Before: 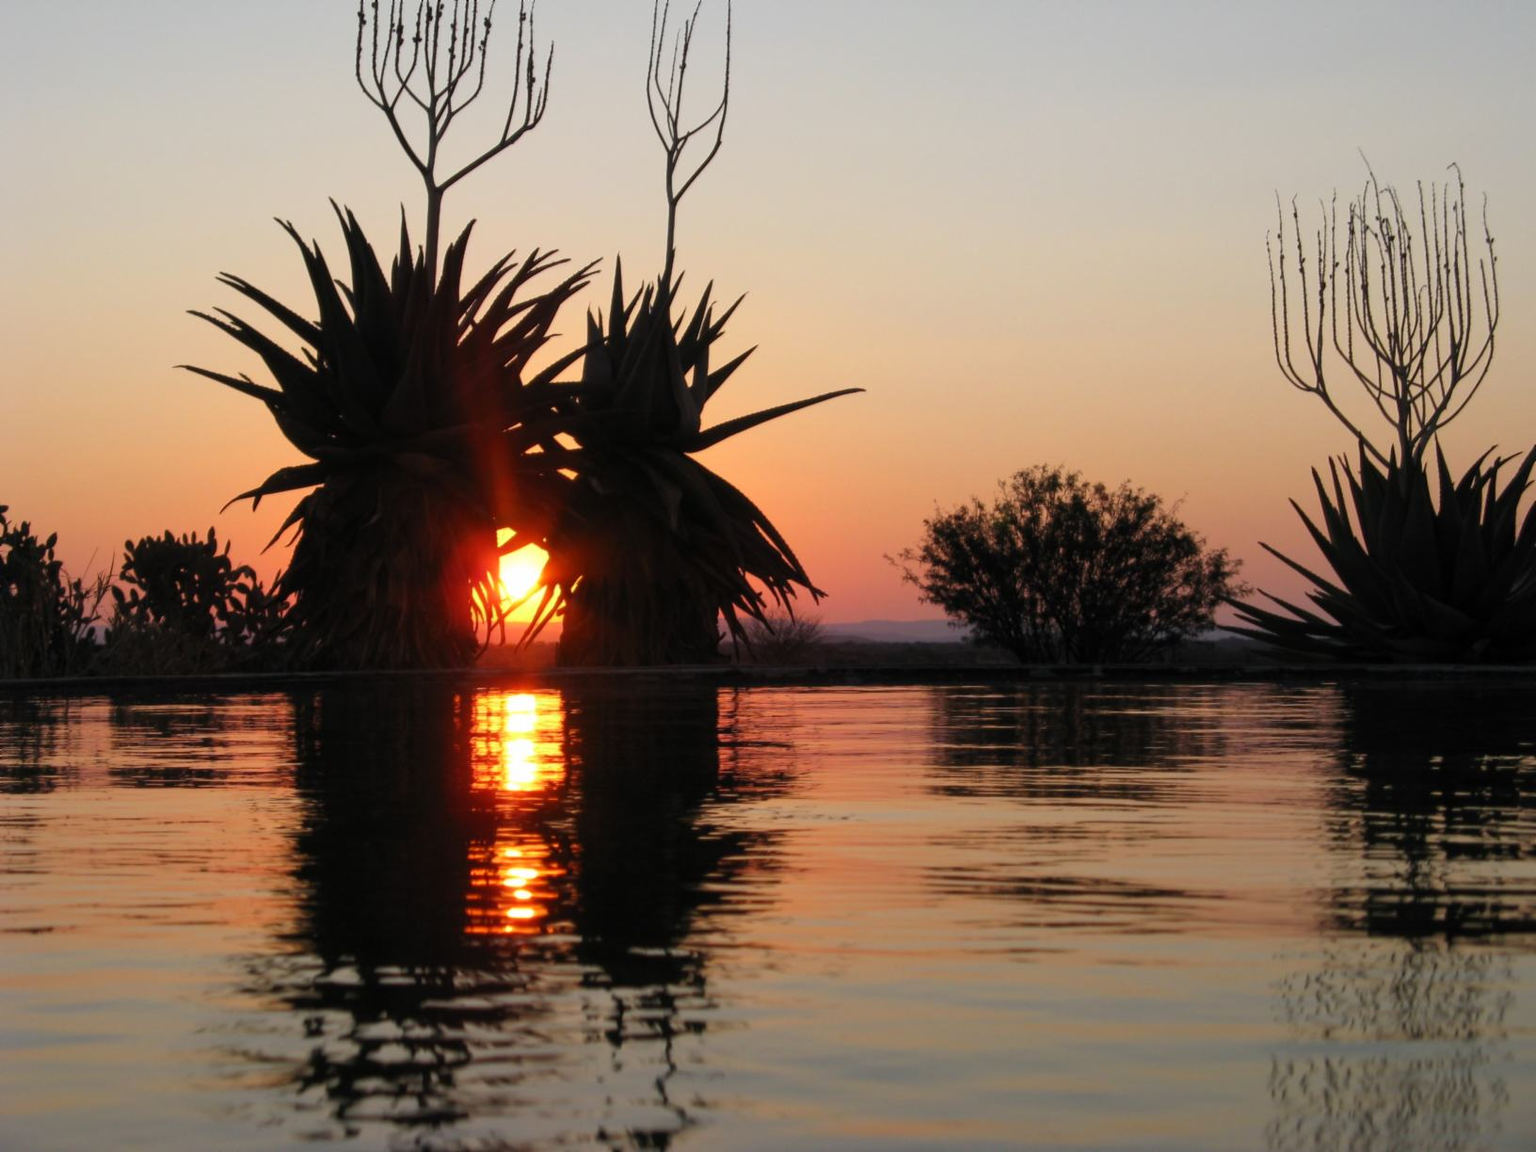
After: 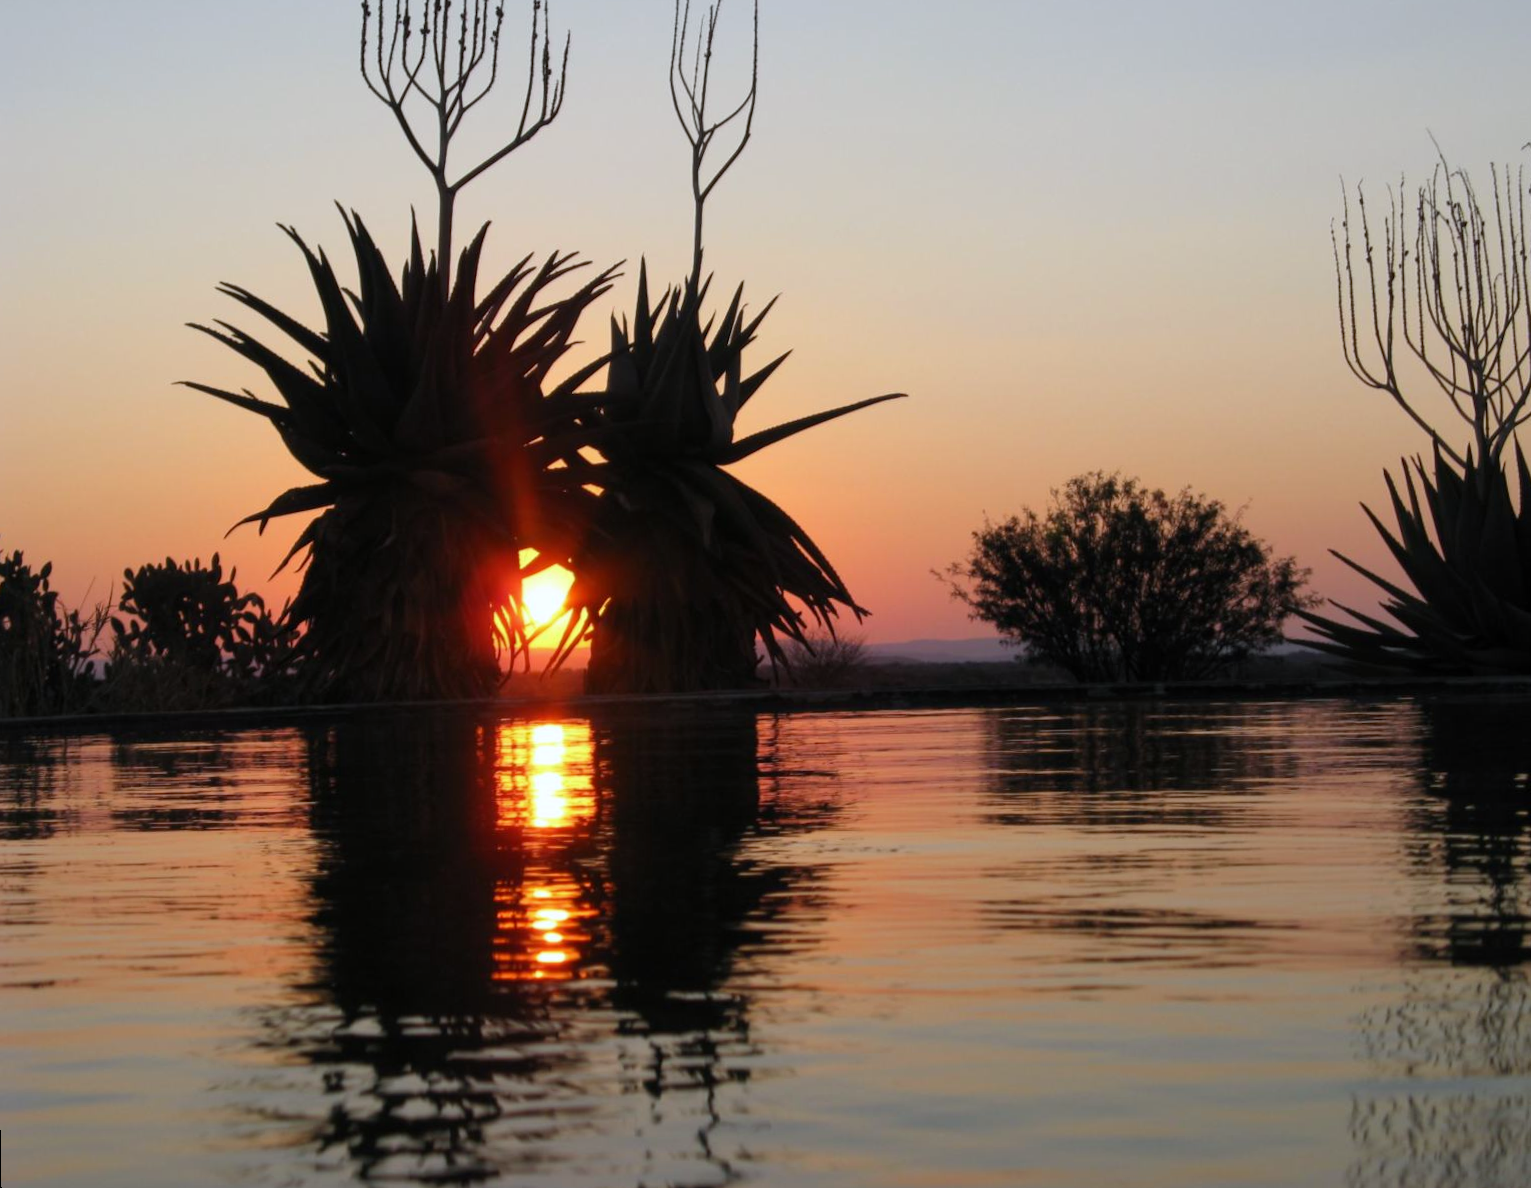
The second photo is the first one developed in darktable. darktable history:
rotate and perspective: rotation -1°, crop left 0.011, crop right 0.989, crop top 0.025, crop bottom 0.975
white balance: red 0.967, blue 1.049
crop and rotate: right 5.167%
